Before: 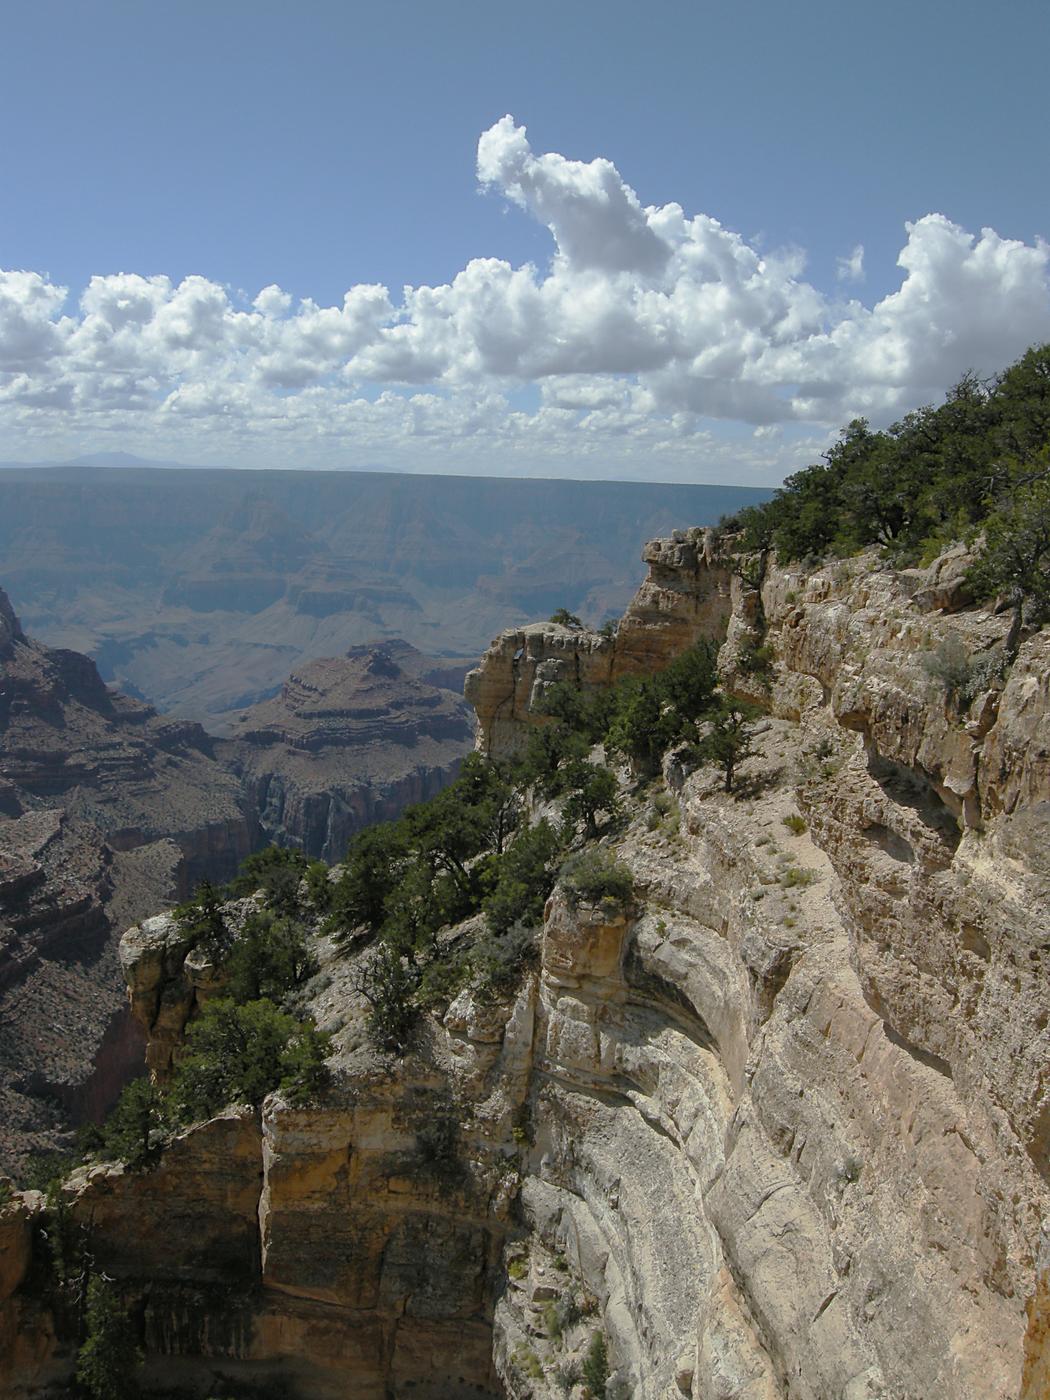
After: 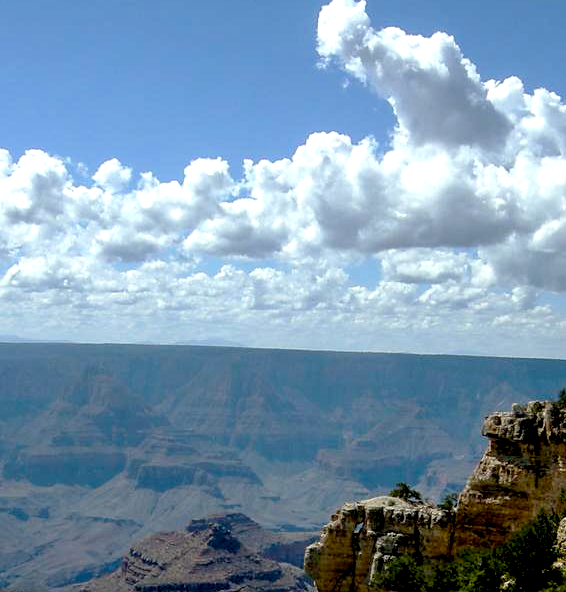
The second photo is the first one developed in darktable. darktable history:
crop: left 15.306%, top 9.065%, right 30.789%, bottom 48.638%
color balance rgb: perceptual saturation grading › global saturation 30%, global vibrance 20%
local contrast: highlights 60%, shadows 60%, detail 160%
exposure: black level correction 0.025, exposure 0.182 EV, compensate highlight preservation false
